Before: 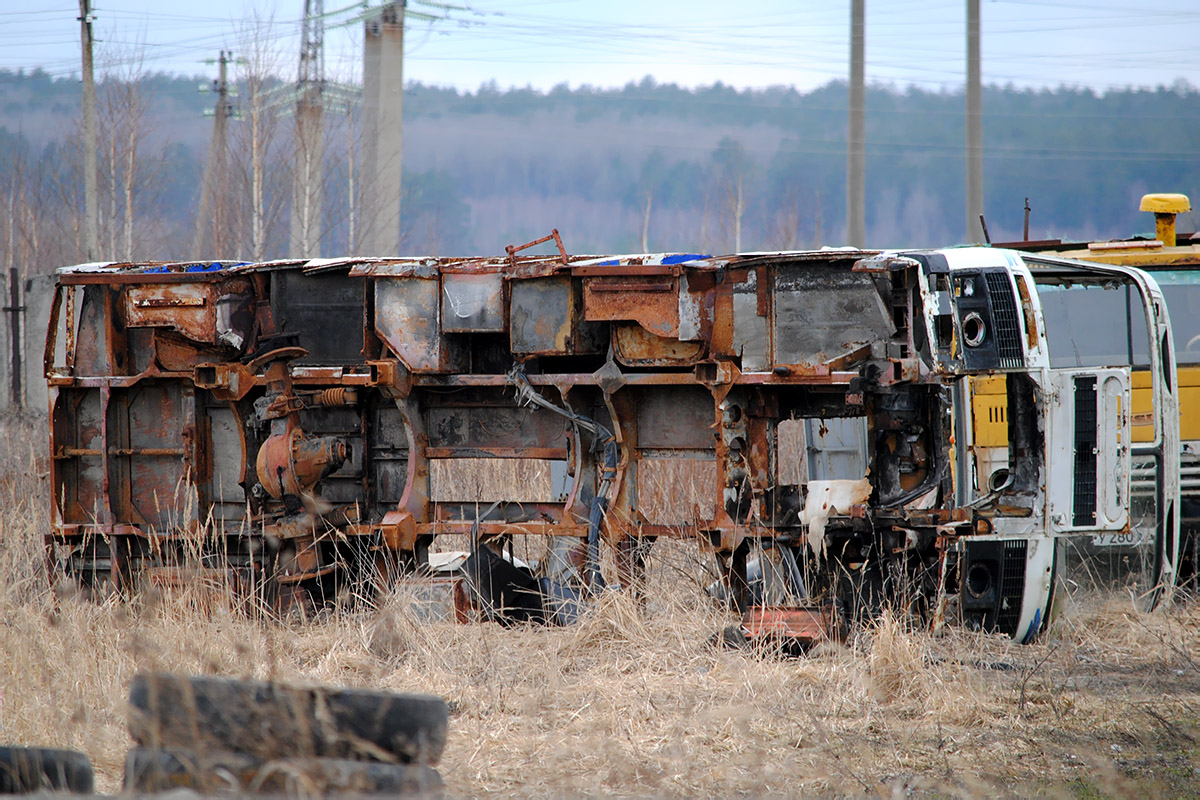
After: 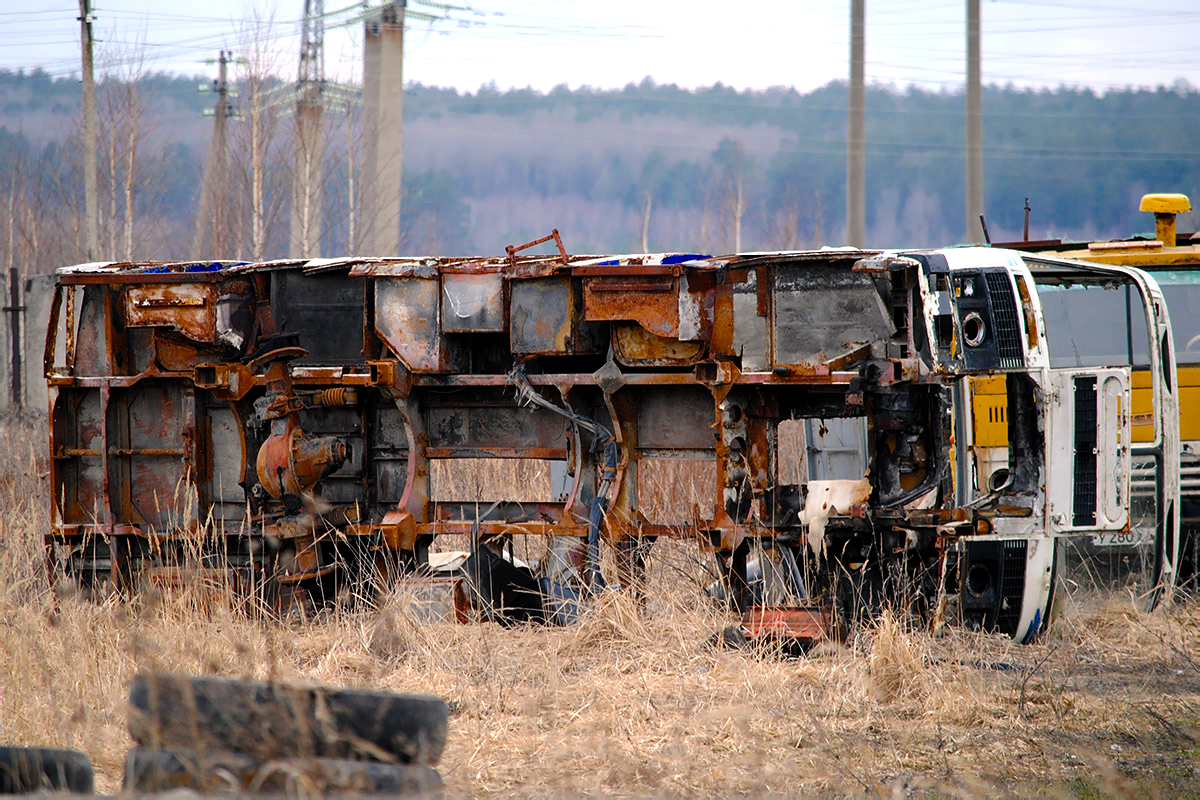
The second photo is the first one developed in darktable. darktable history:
color balance rgb: highlights gain › chroma 3.003%, highlights gain › hue 60.24°, perceptual saturation grading › global saturation 15.124%, global vibrance 9.833%, contrast 14.779%, saturation formula JzAzBz (2021)
